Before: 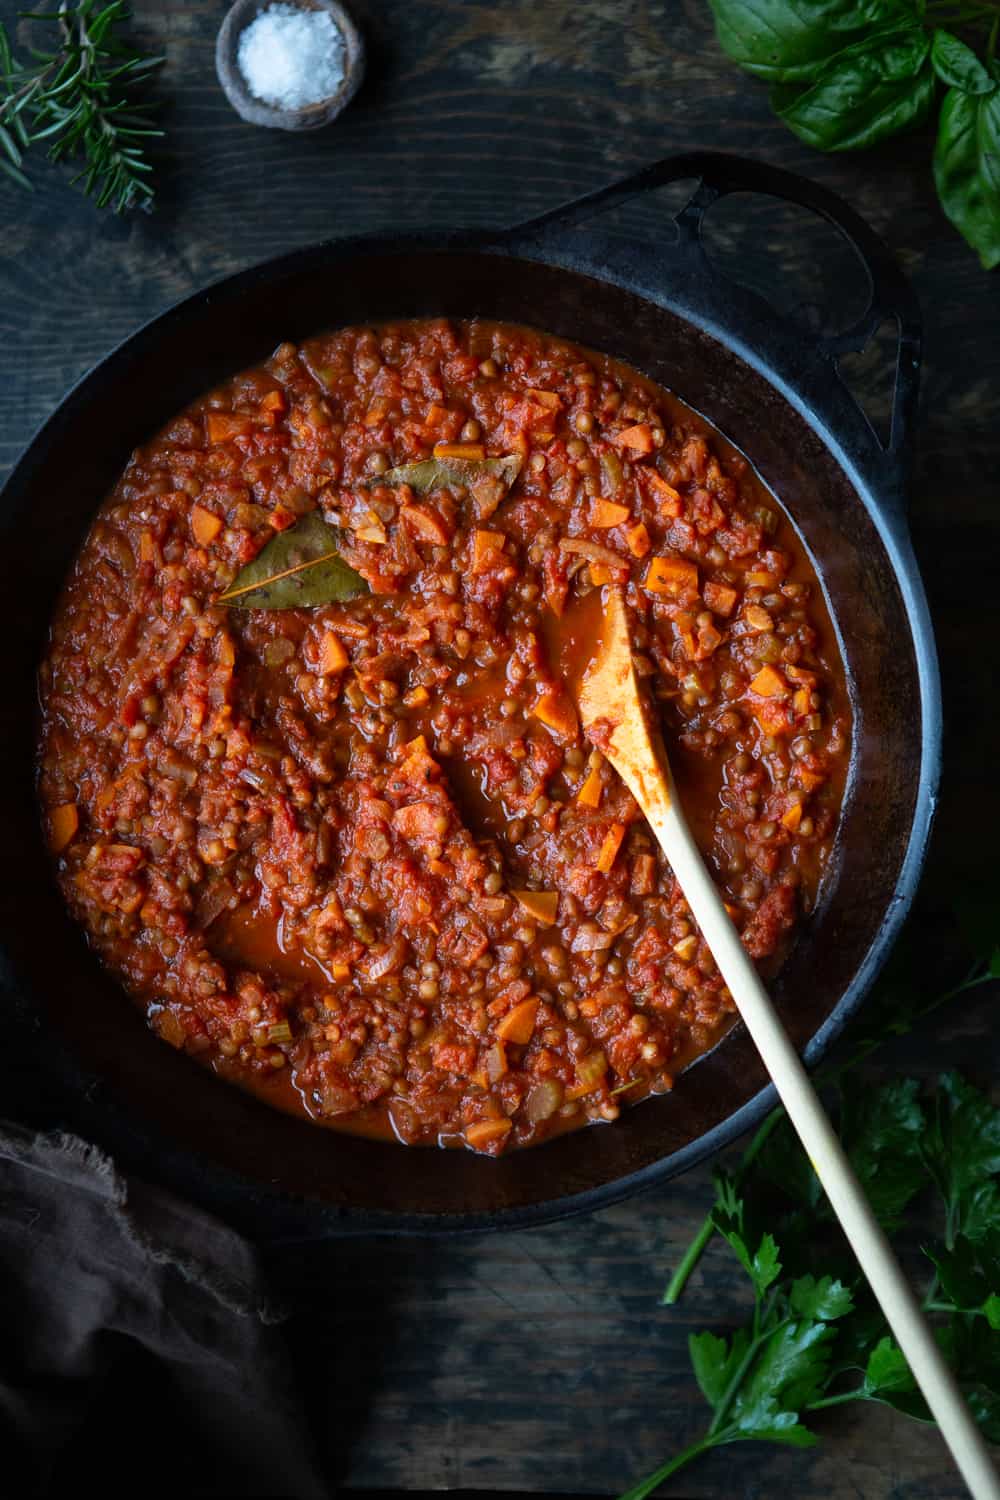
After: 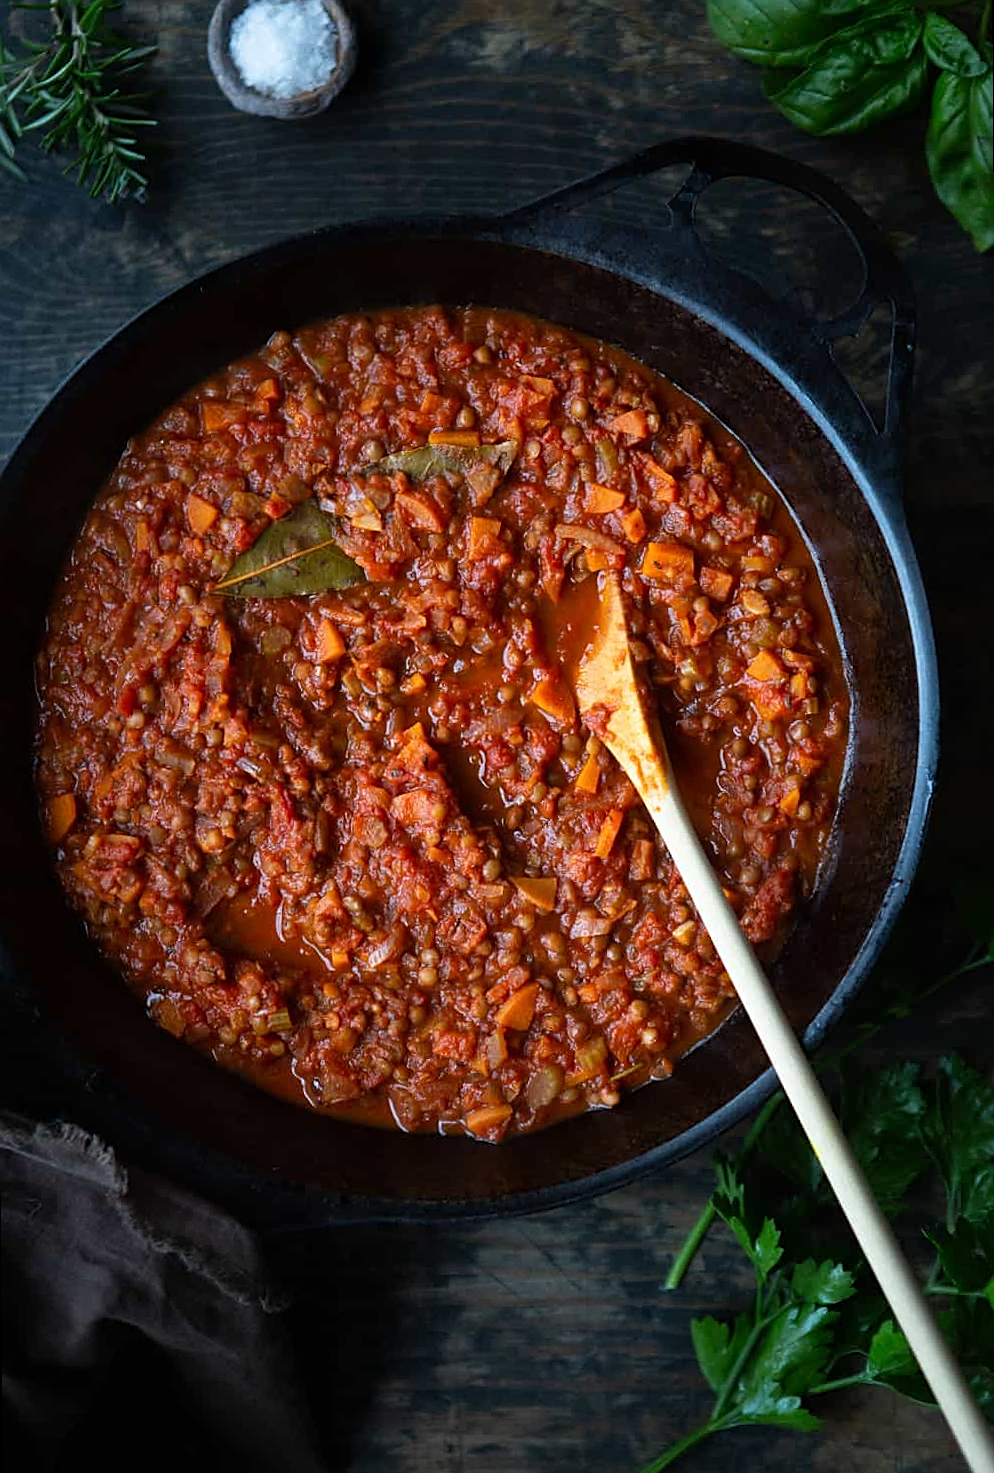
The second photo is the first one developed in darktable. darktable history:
rotate and perspective: rotation -0.45°, automatic cropping original format, crop left 0.008, crop right 0.992, crop top 0.012, crop bottom 0.988
sharpen: on, module defaults
